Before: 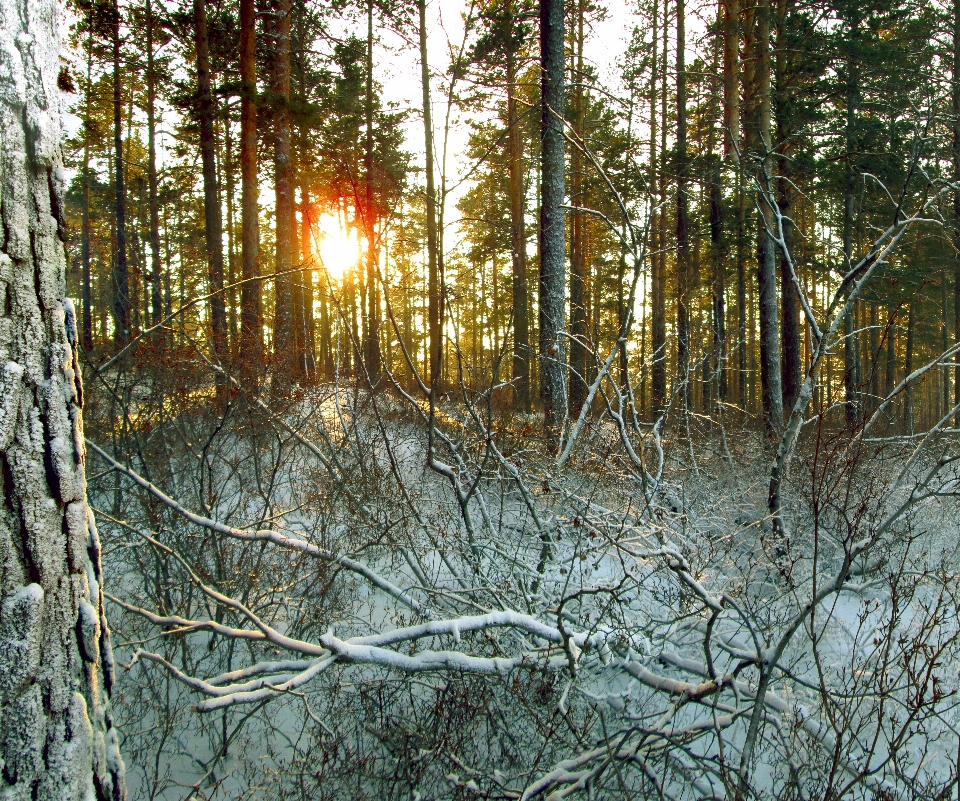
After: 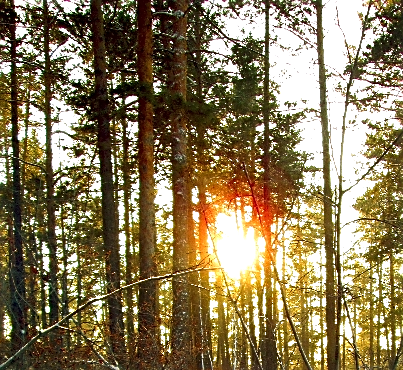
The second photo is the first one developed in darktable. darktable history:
crop and rotate: left 10.817%, top 0.062%, right 47.194%, bottom 53.626%
tone equalizer: -8 EV -0.417 EV, -7 EV -0.389 EV, -6 EV -0.333 EV, -5 EV -0.222 EV, -3 EV 0.222 EV, -2 EV 0.333 EV, -1 EV 0.389 EV, +0 EV 0.417 EV, edges refinement/feathering 500, mask exposure compensation -1.57 EV, preserve details no
contrast equalizer: y [[0.5 ×6], [0.5 ×6], [0.5, 0.5, 0.501, 0.545, 0.707, 0.863], [0 ×6], [0 ×6]]
sharpen: on, module defaults
